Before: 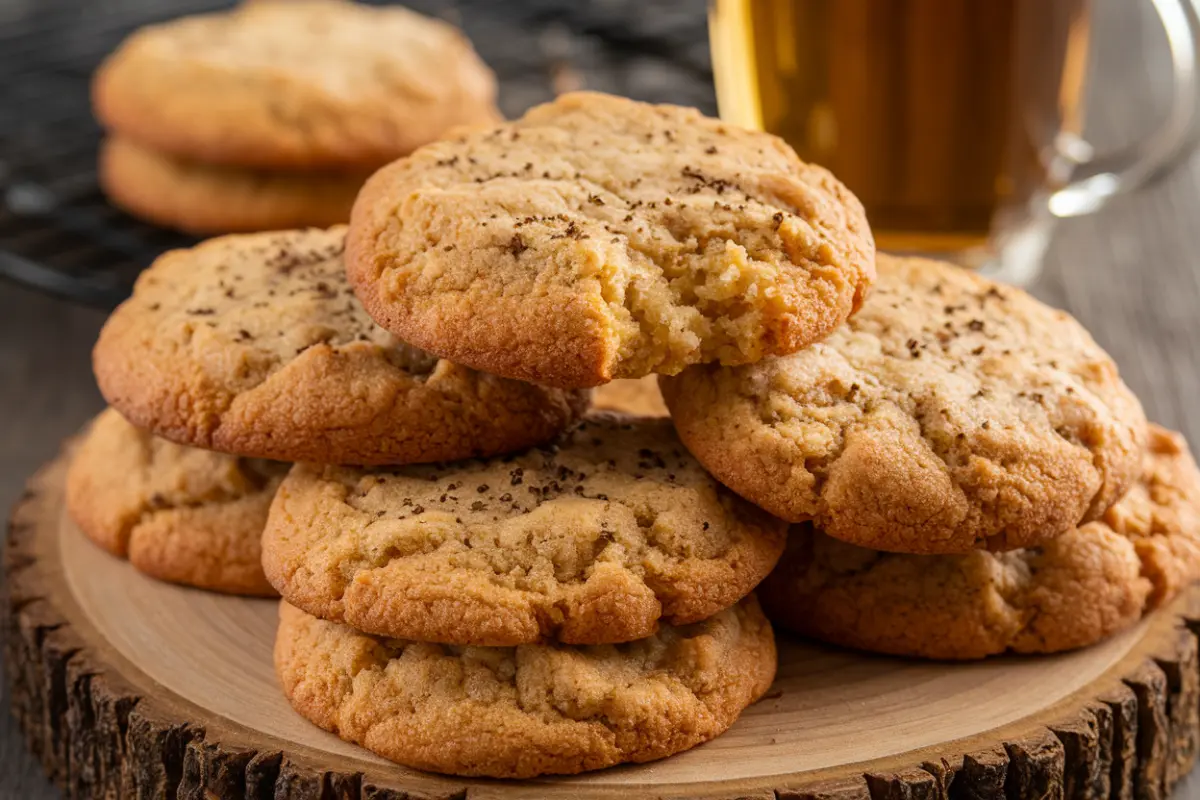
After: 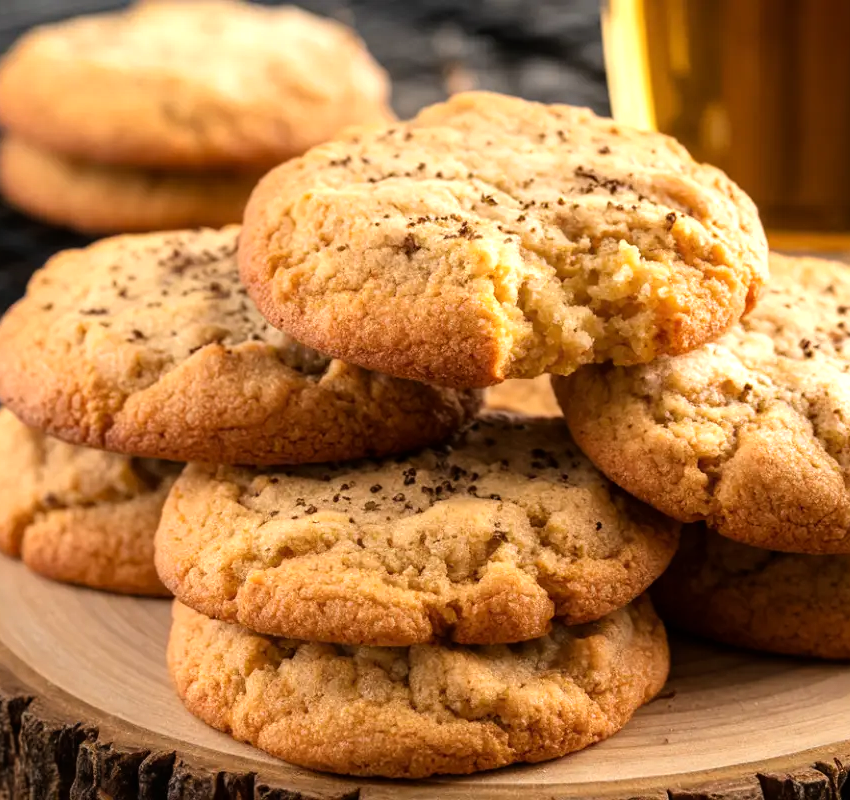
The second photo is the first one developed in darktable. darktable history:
crop and rotate: left 8.998%, right 20.132%
tone equalizer: -8 EV -0.72 EV, -7 EV -0.72 EV, -6 EV -0.627 EV, -5 EV -0.389 EV, -3 EV 0.384 EV, -2 EV 0.6 EV, -1 EV 0.687 EV, +0 EV 0.773 EV, mask exposure compensation -0.514 EV
